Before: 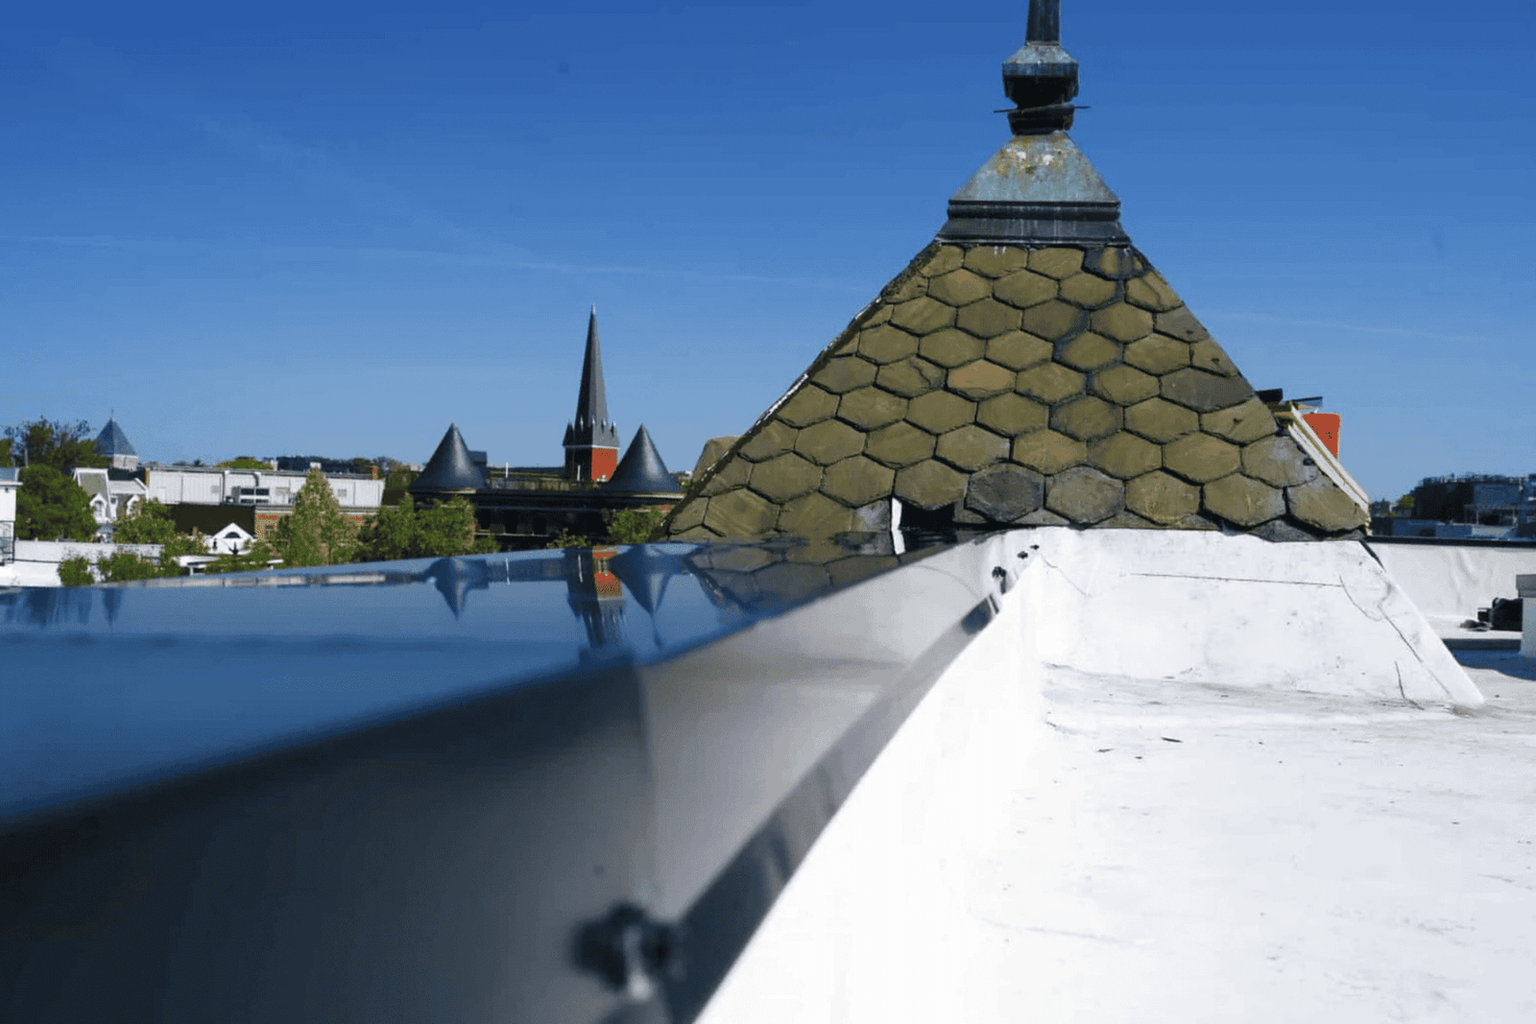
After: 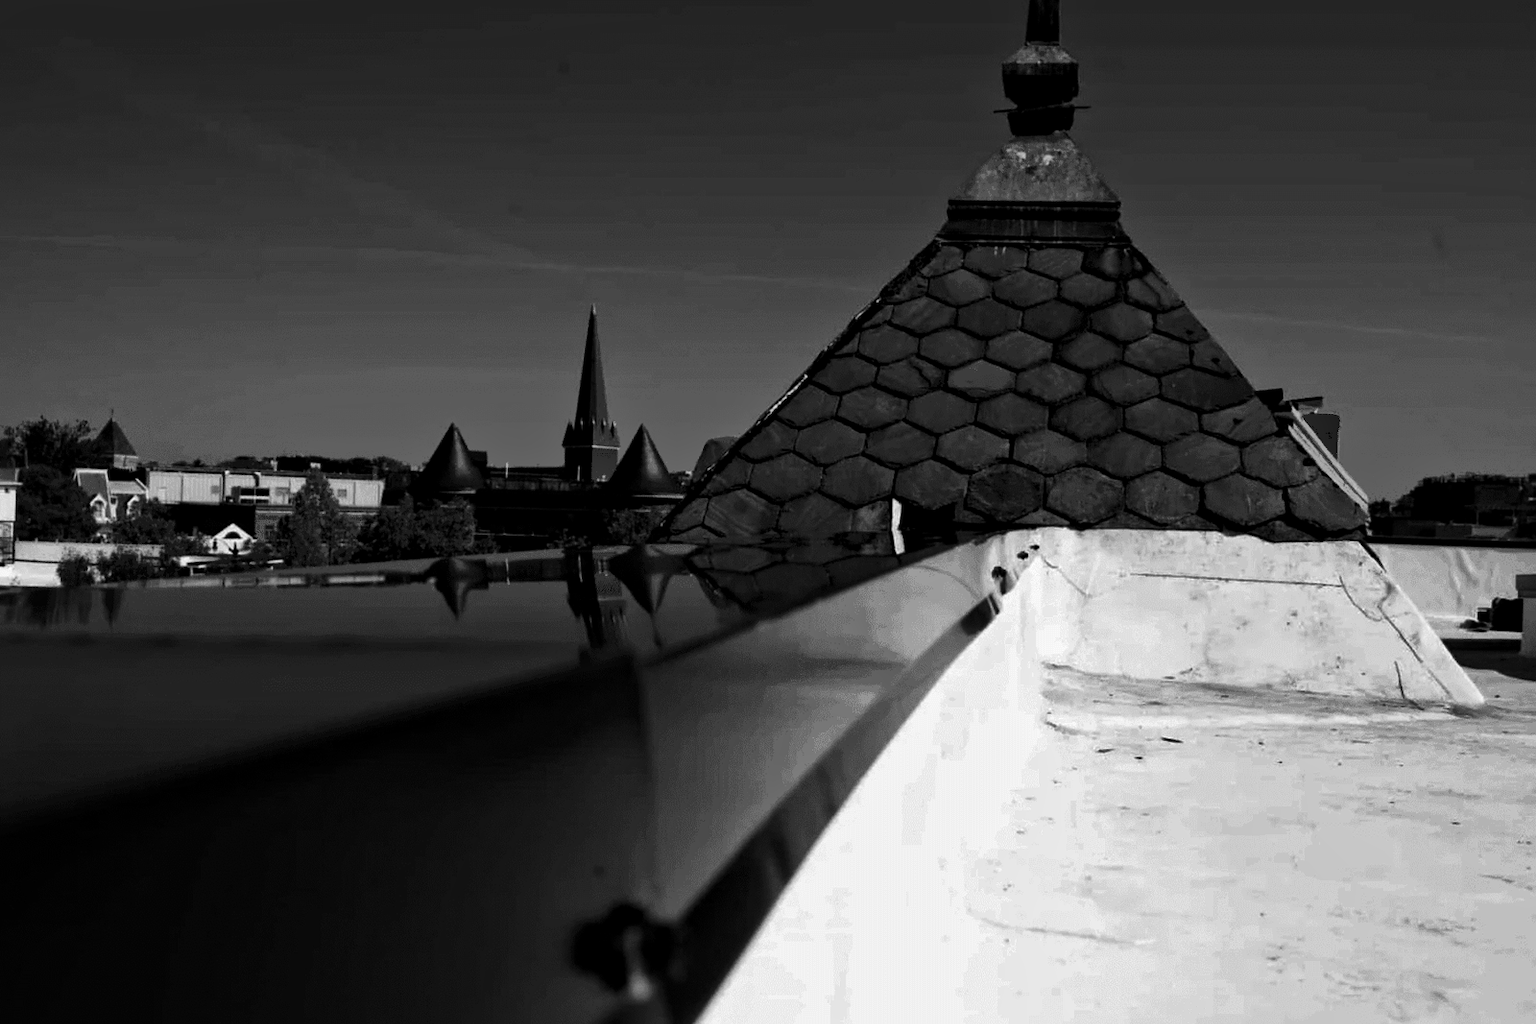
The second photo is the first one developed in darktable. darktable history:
local contrast: mode bilateral grid, contrast 20, coarseness 20, detail 150%, midtone range 0.2
contrast brightness saturation: contrast -0.03, brightness -0.59, saturation -1
